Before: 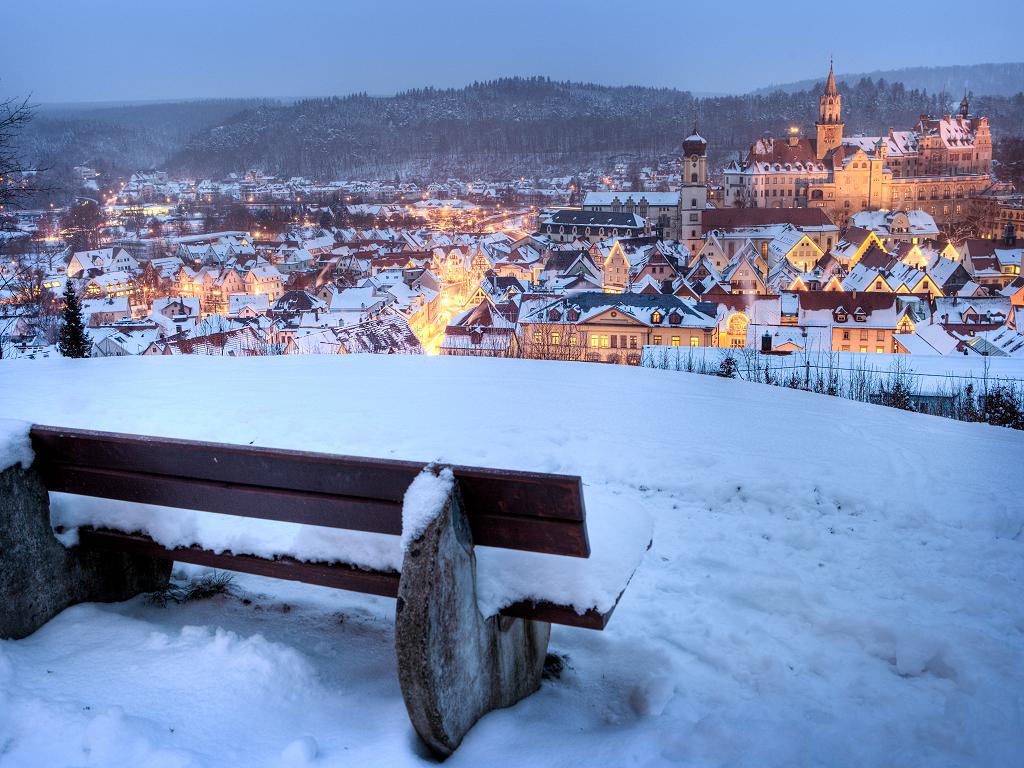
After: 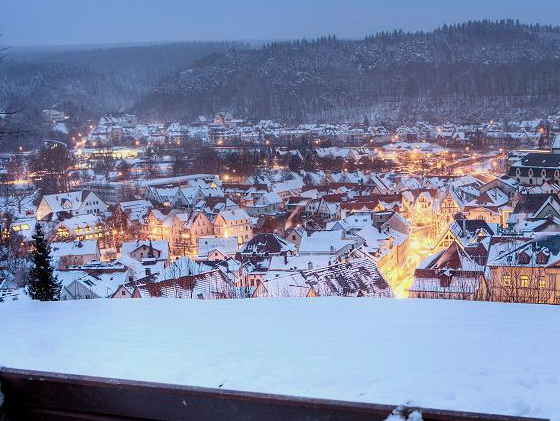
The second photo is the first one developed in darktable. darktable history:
exposure: exposure -0.157 EV, compensate highlight preservation false
crop and rotate: left 3.047%, top 7.509%, right 42.236%, bottom 37.598%
